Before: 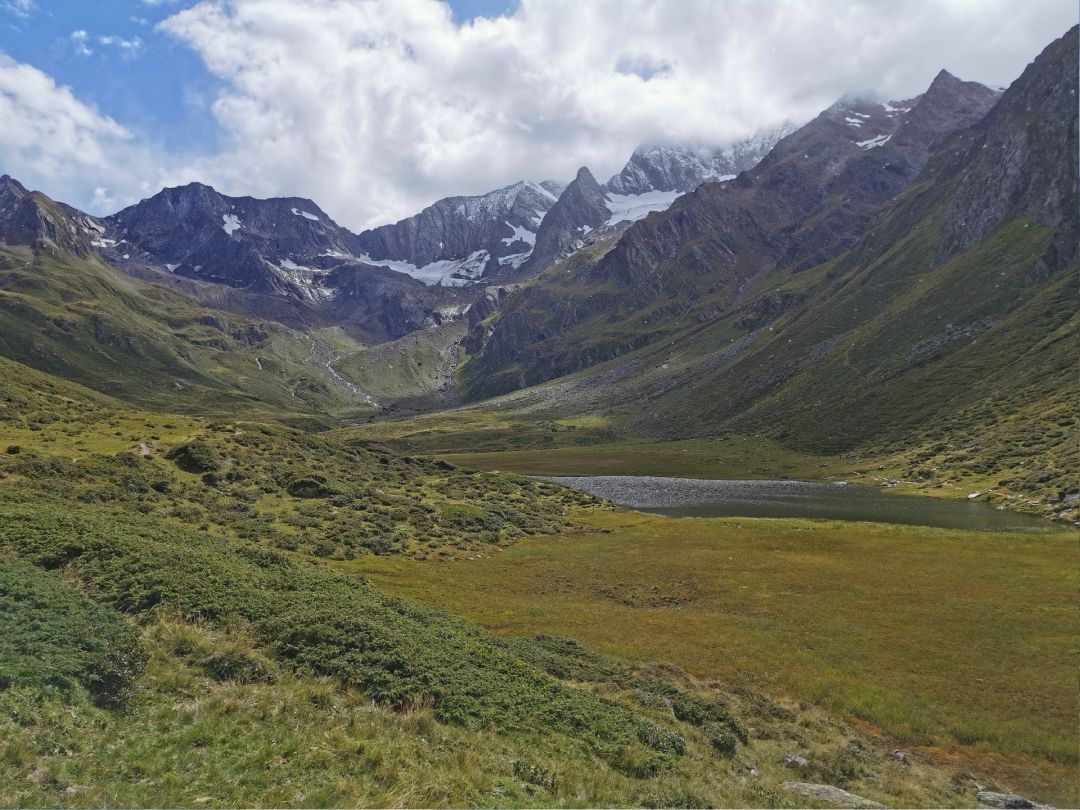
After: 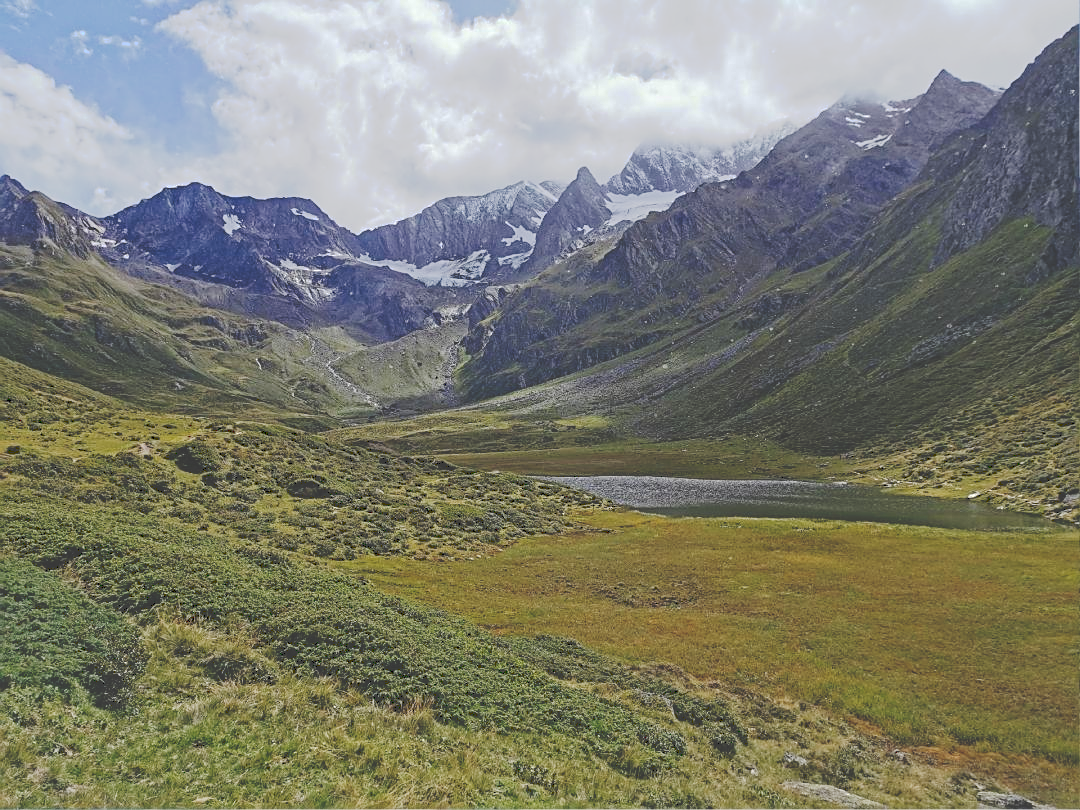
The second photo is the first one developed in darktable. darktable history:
tone curve: curves: ch0 [(0, 0) (0.003, 0.232) (0.011, 0.232) (0.025, 0.232) (0.044, 0.233) (0.069, 0.234) (0.1, 0.237) (0.136, 0.247) (0.177, 0.258) (0.224, 0.283) (0.277, 0.332) (0.335, 0.401) (0.399, 0.483) (0.468, 0.56) (0.543, 0.637) (0.623, 0.706) (0.709, 0.764) (0.801, 0.816) (0.898, 0.859) (1, 1)], preserve colors none
sharpen: on, module defaults
